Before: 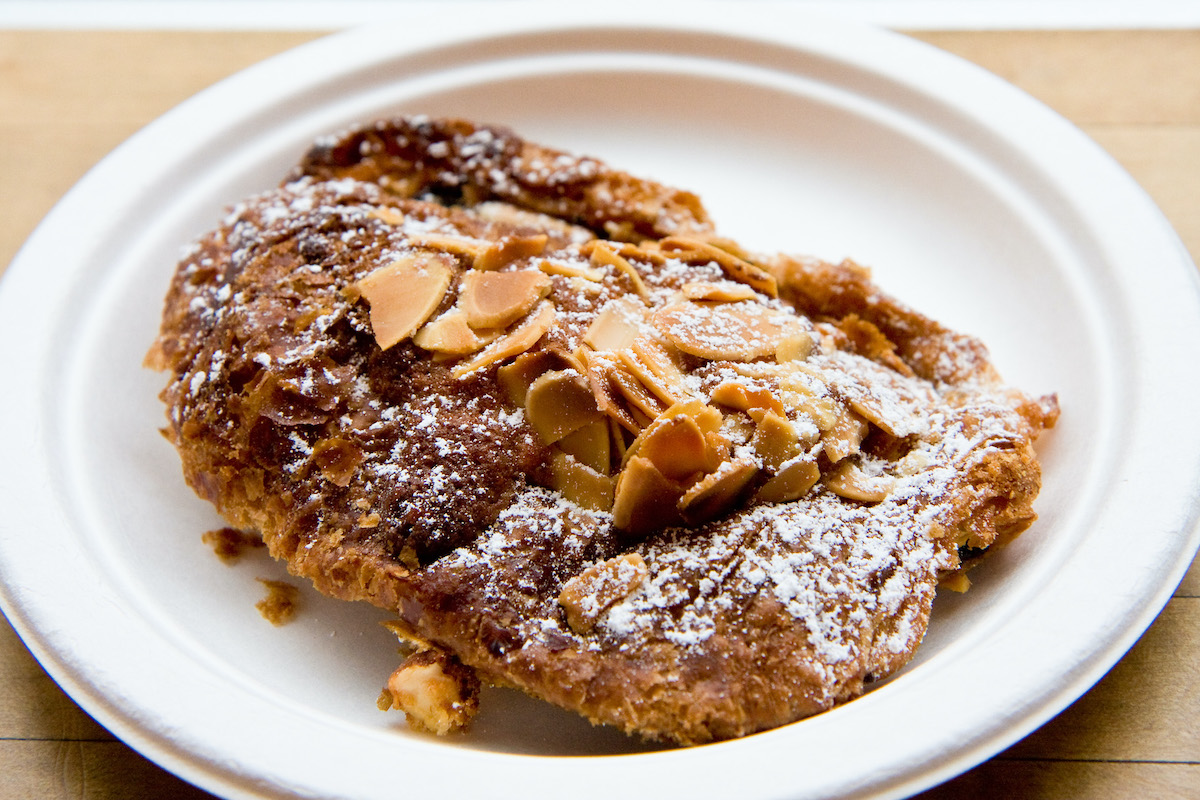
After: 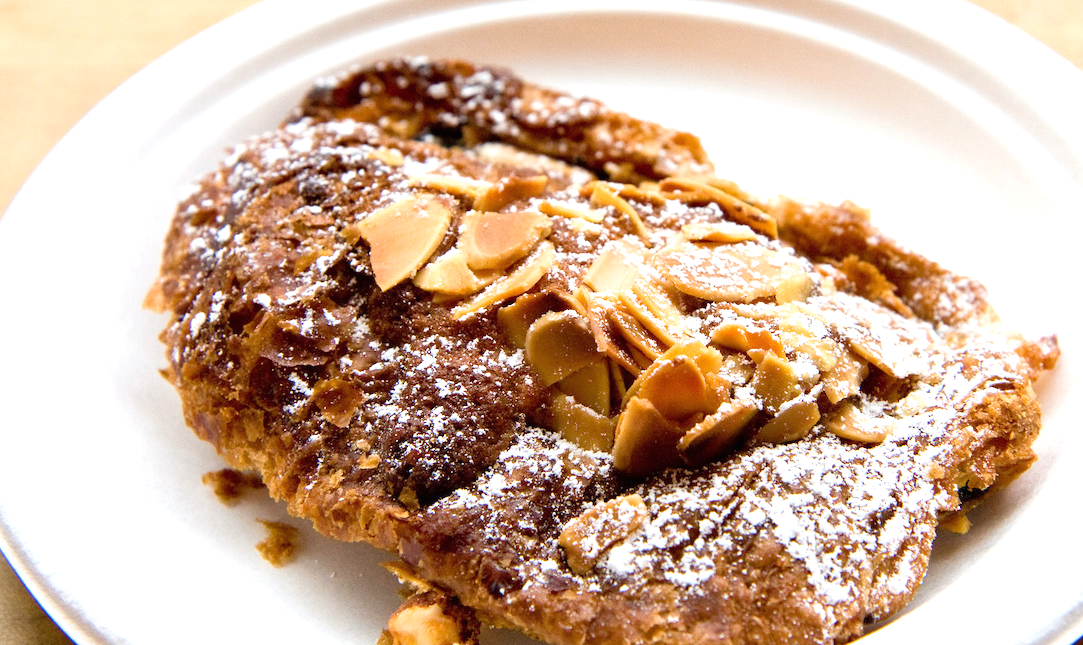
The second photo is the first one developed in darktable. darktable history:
crop: top 7.396%, right 9.687%, bottom 11.92%
exposure: black level correction 0, exposure 0.498 EV, compensate exposure bias true, compensate highlight preservation false
